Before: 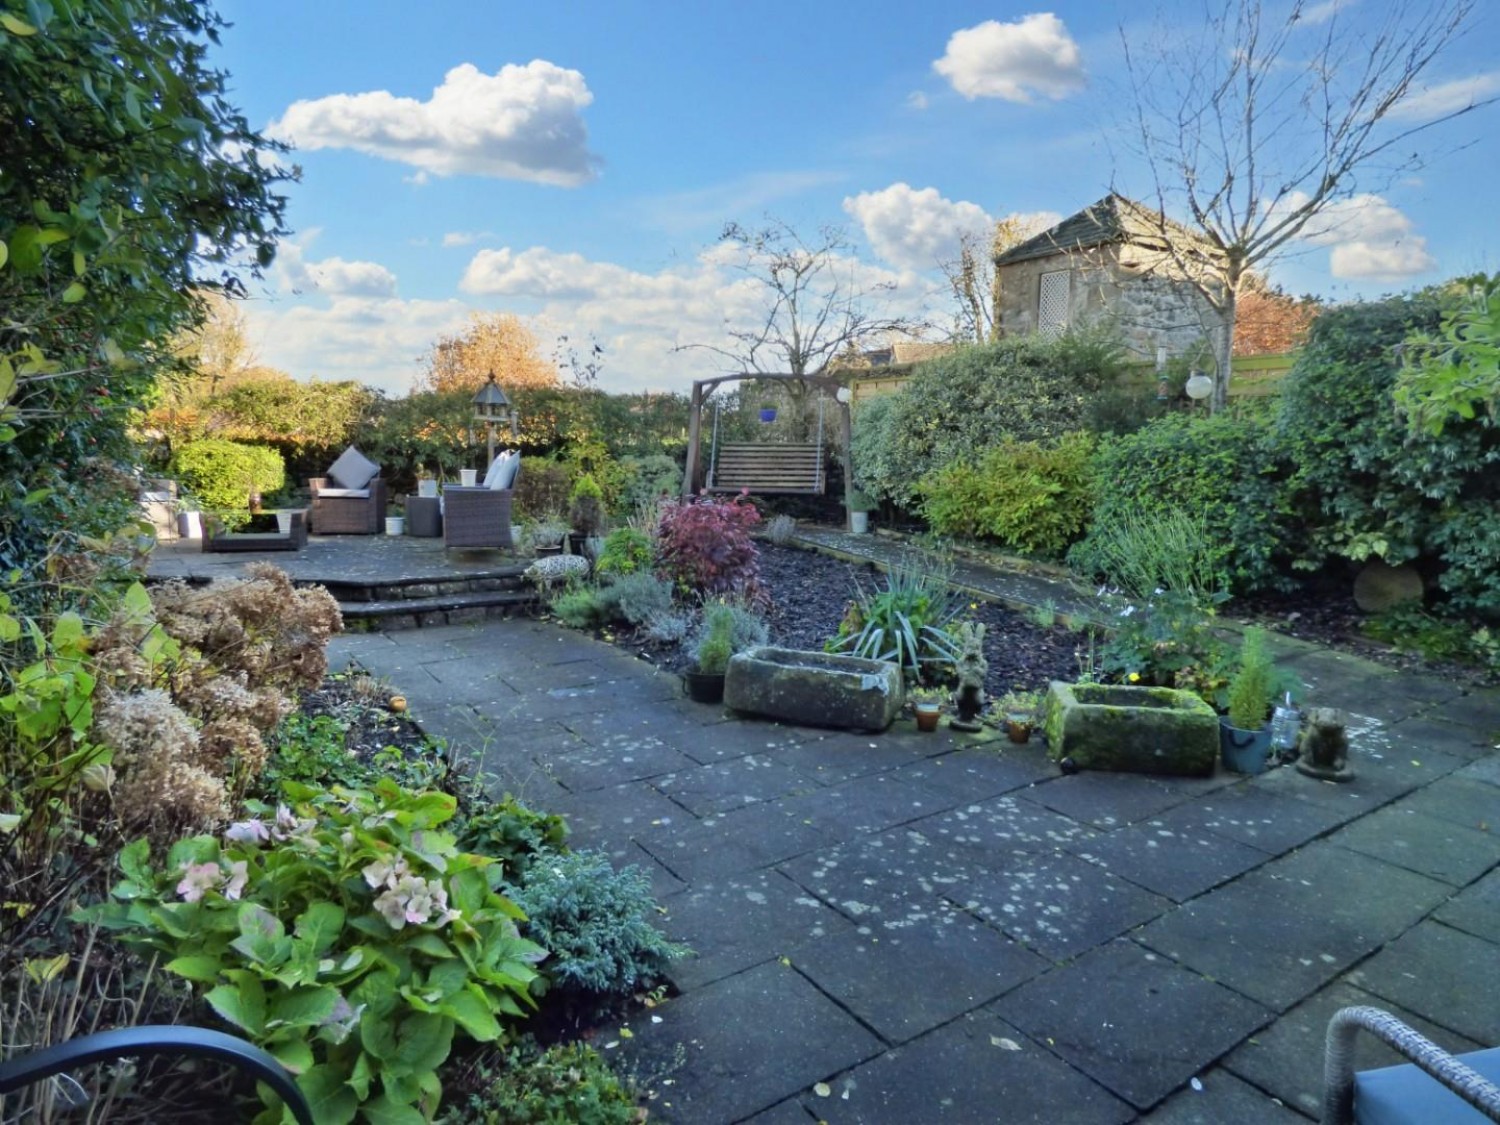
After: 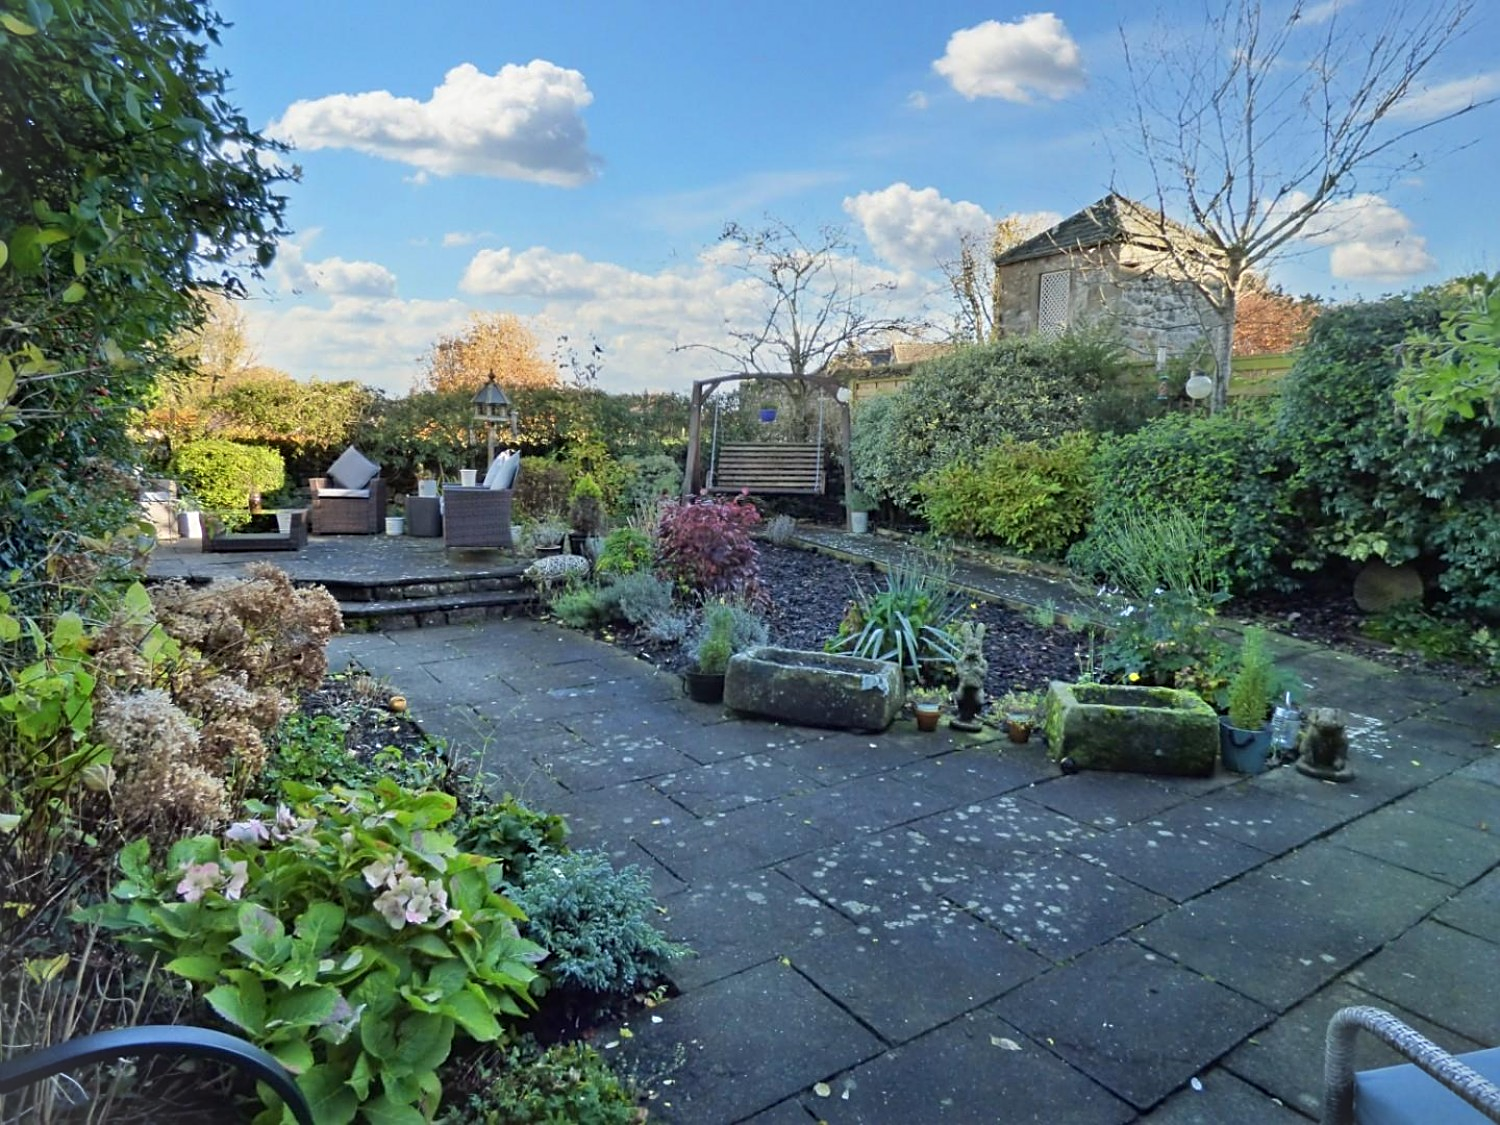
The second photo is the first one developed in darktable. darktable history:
sharpen: on, module defaults
vignetting: fall-off start 100%, brightness 0.05, saturation 0
